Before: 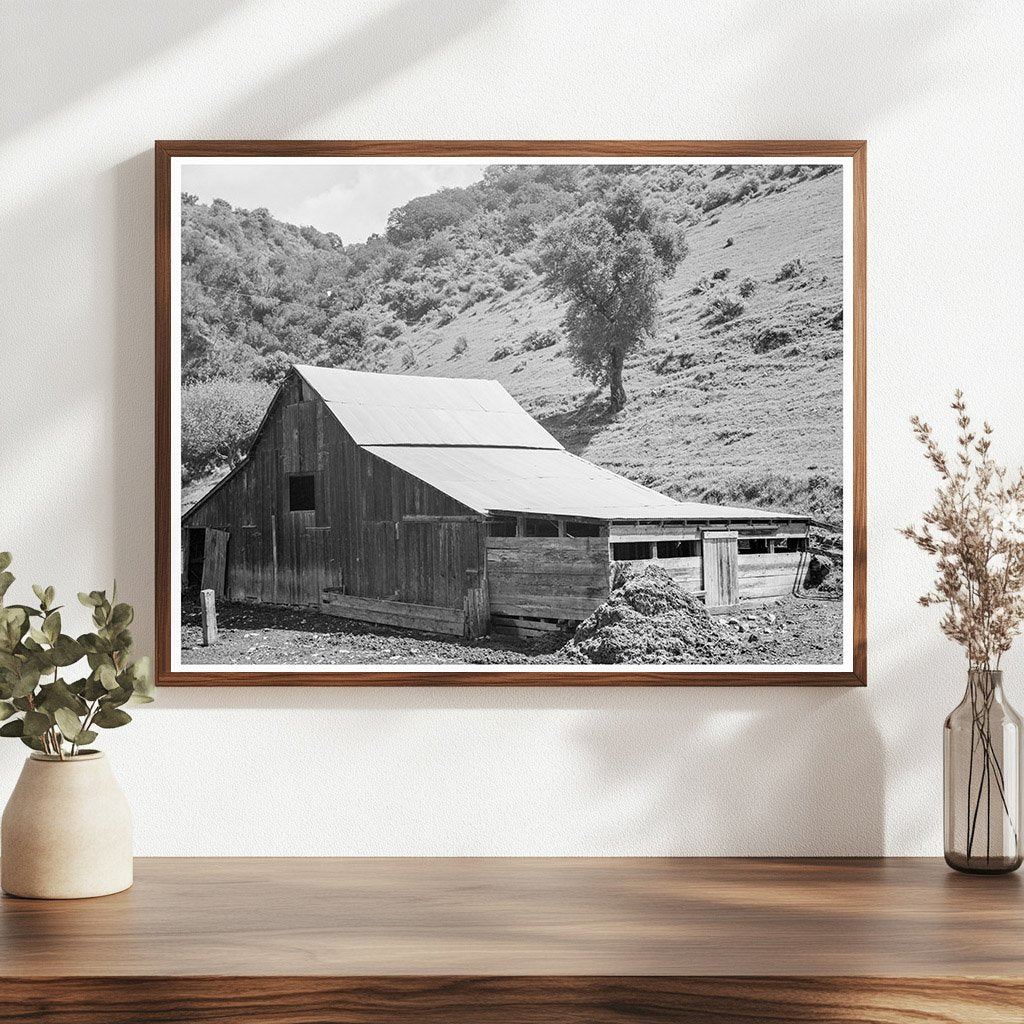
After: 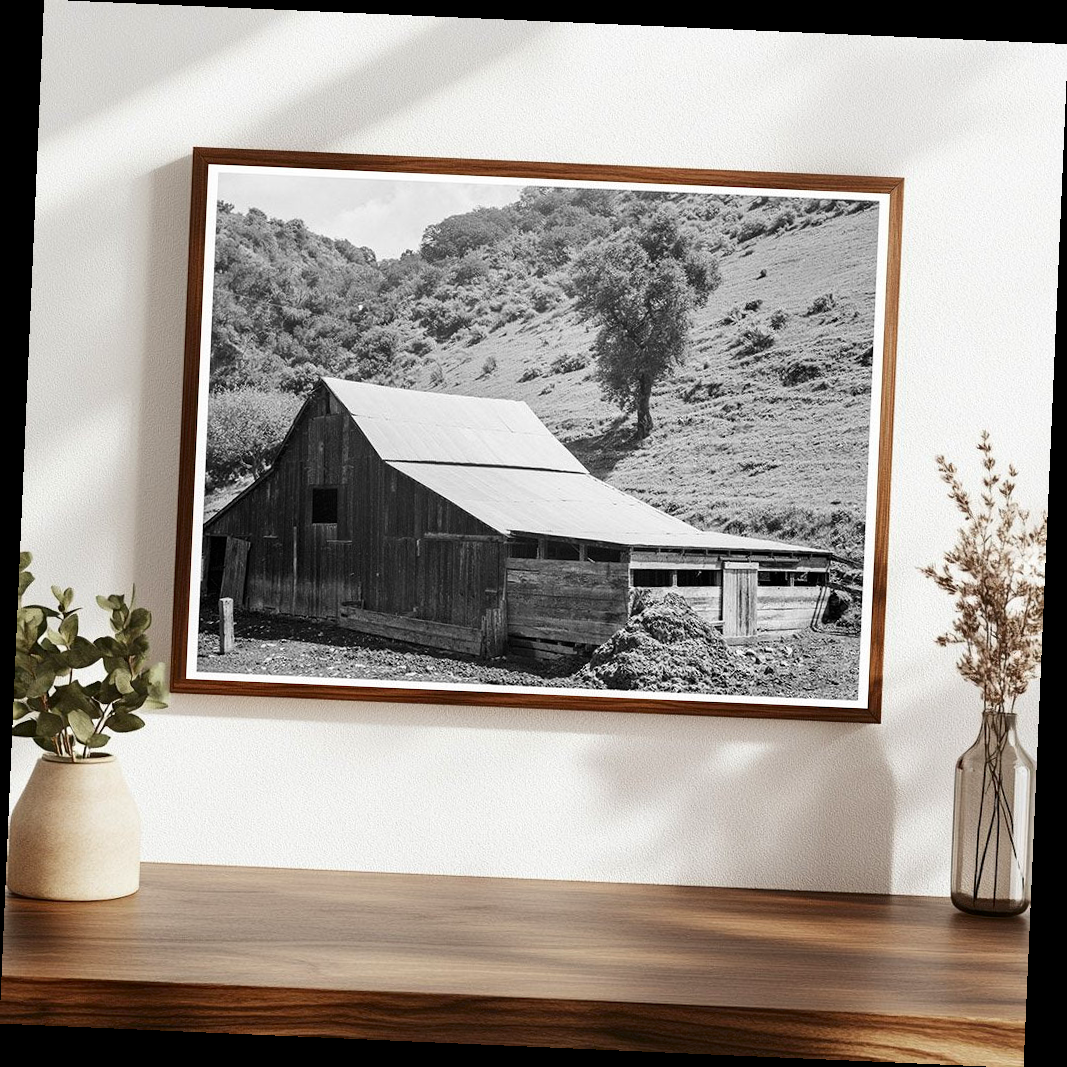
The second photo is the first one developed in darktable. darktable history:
contrast brightness saturation: contrast 0.124, brightness -0.123, saturation 0.198
crop and rotate: angle -2.49°
